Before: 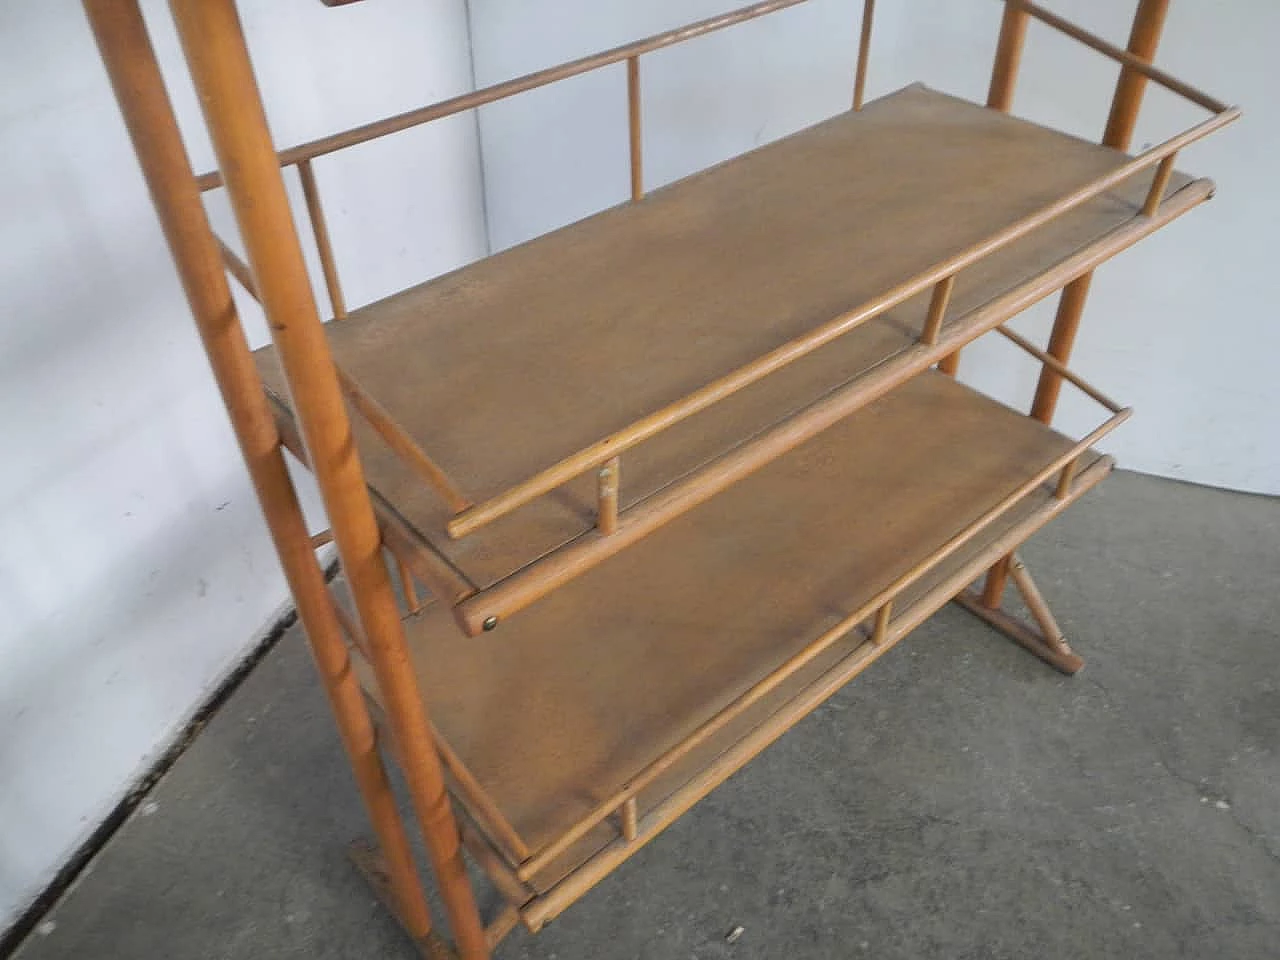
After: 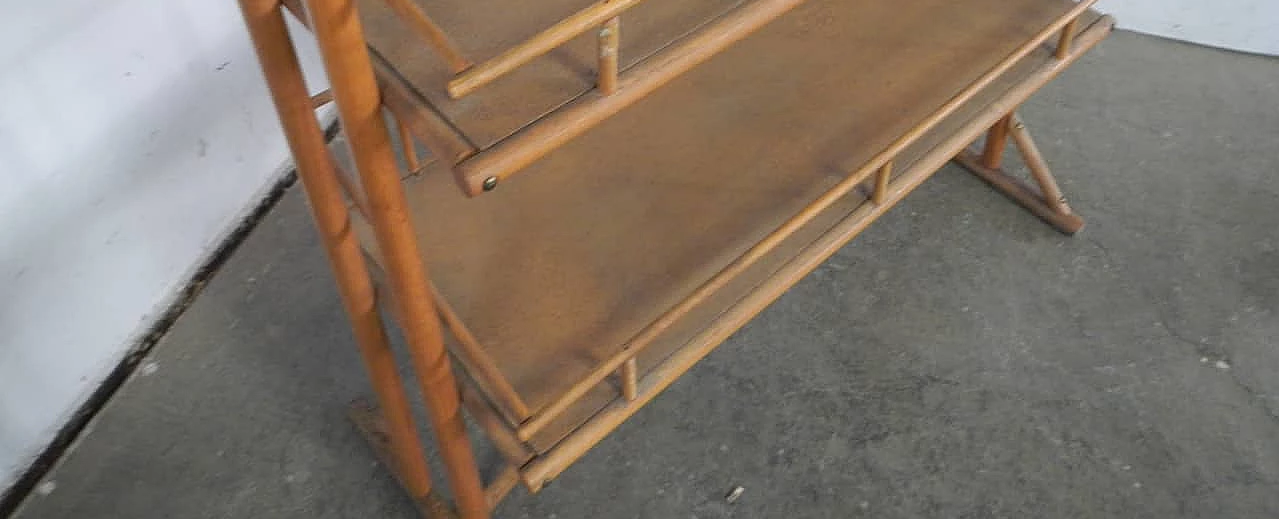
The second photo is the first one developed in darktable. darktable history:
crop and rotate: top 45.921%, right 0.01%
